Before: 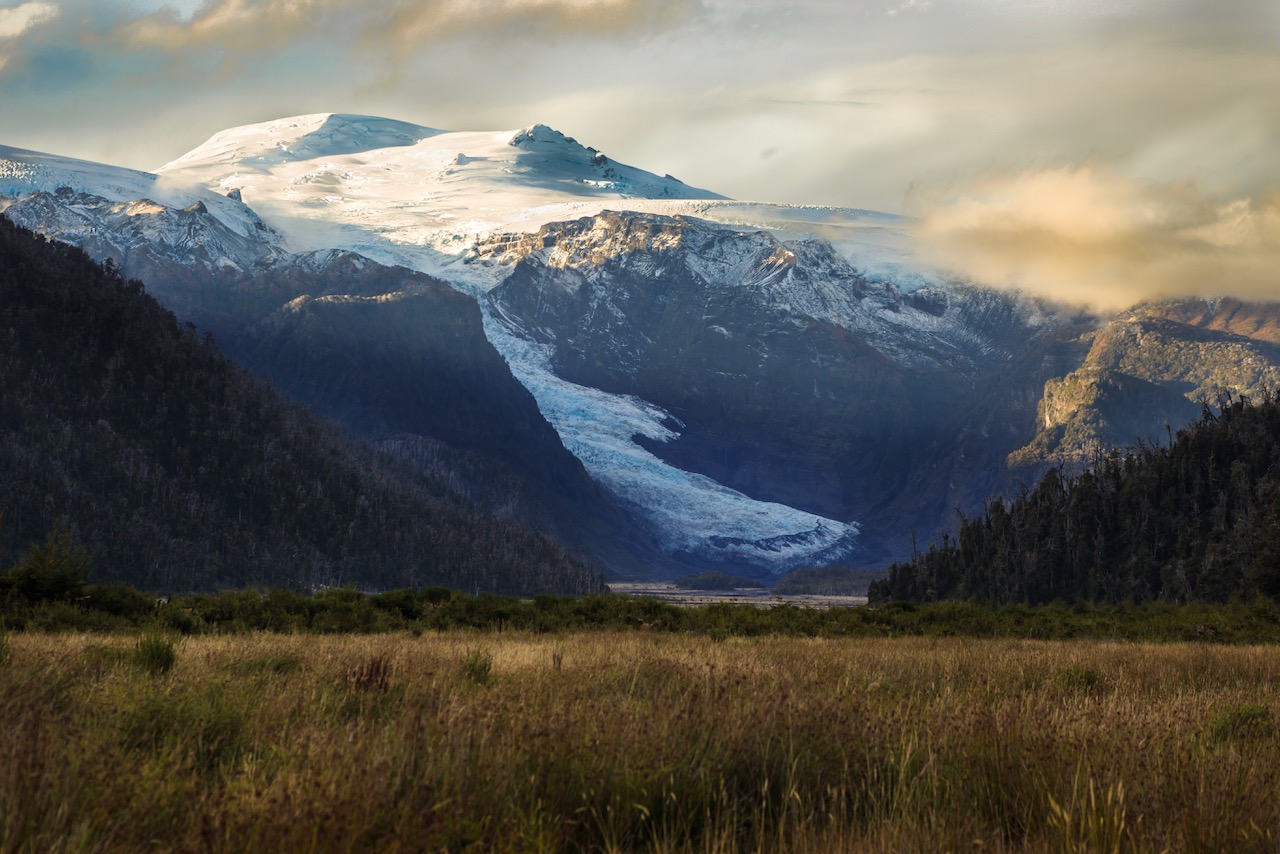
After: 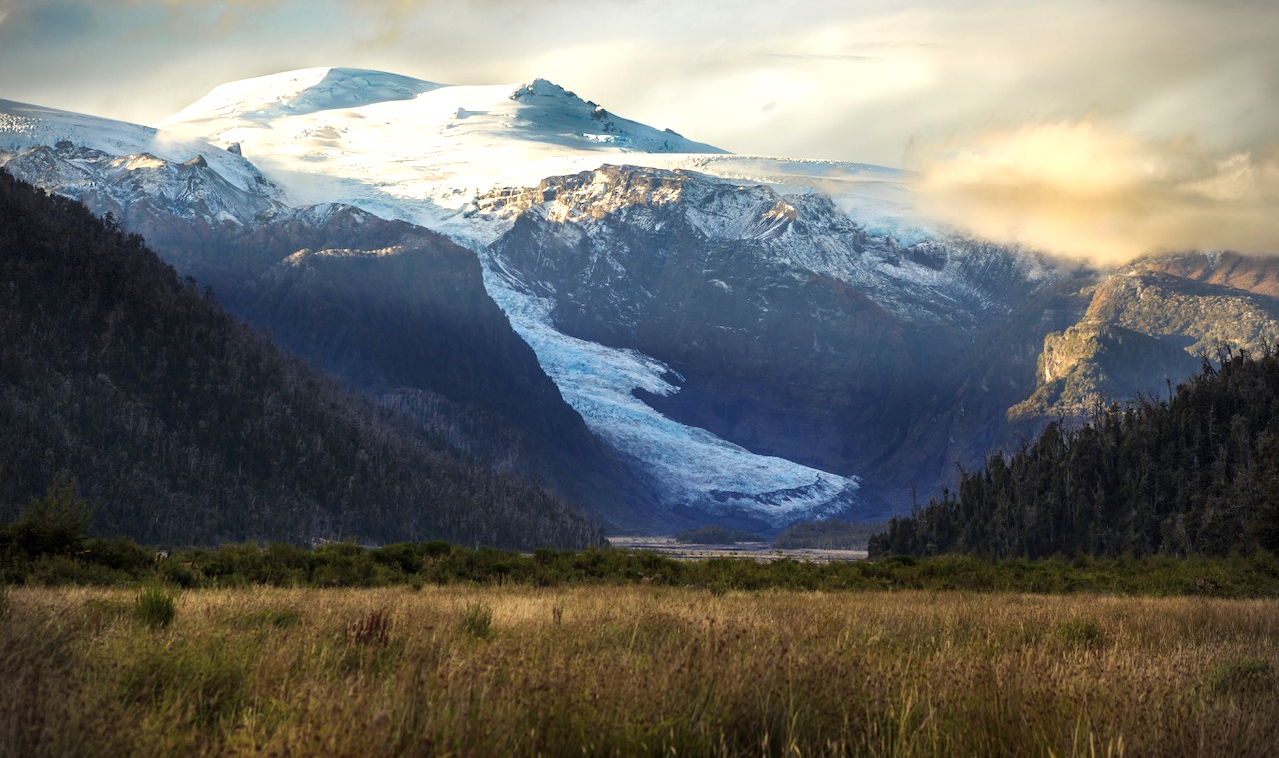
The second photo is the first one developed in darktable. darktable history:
vignetting: dithering 8-bit output, unbound false
crop and rotate: top 5.609%, bottom 5.609%
exposure: black level correction 0.001, exposure 0.5 EV, compensate exposure bias true, compensate highlight preservation false
